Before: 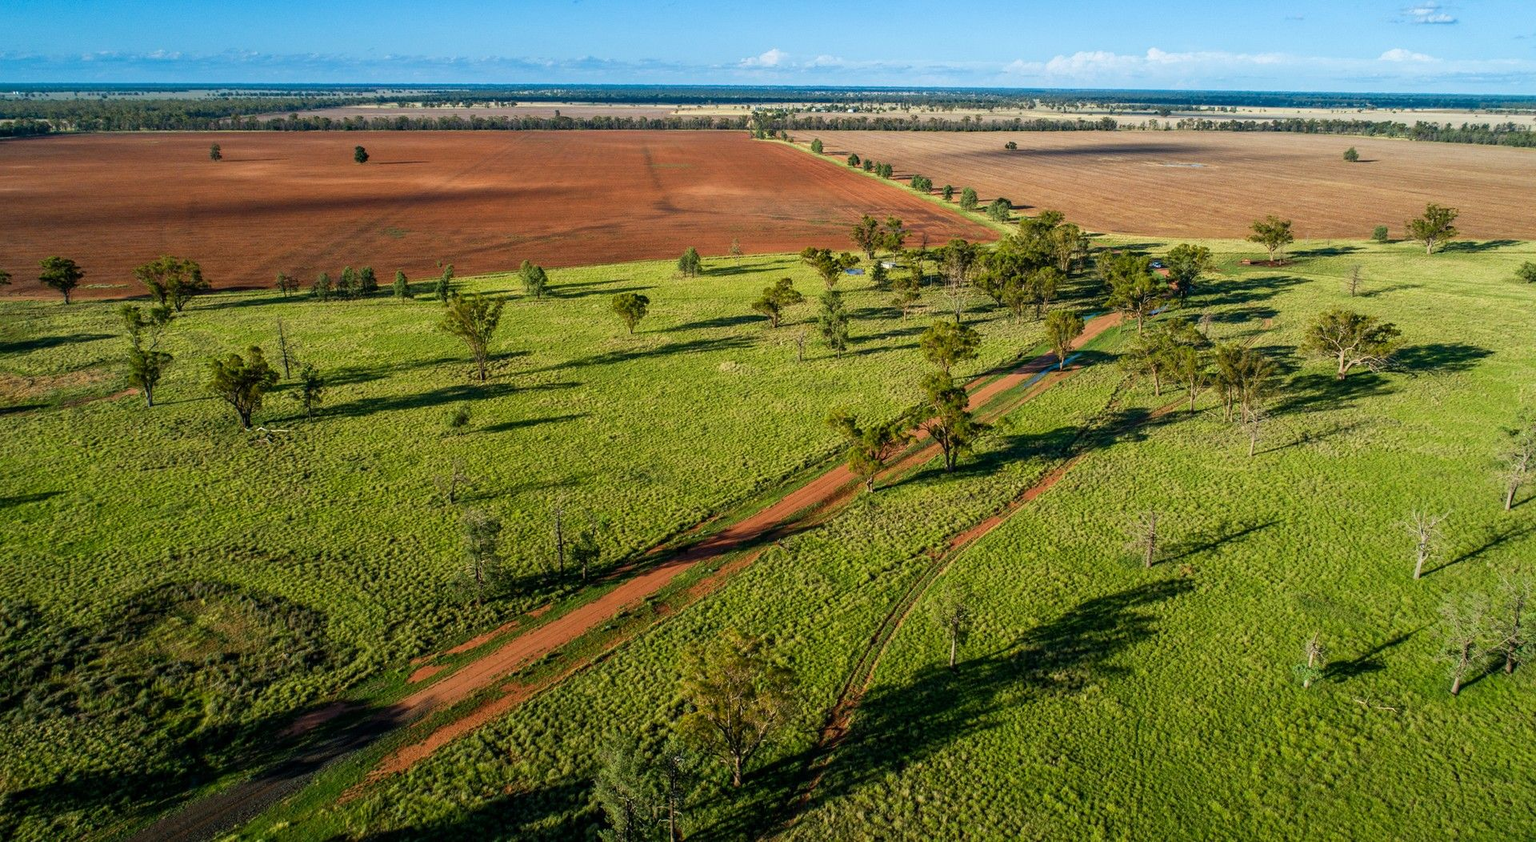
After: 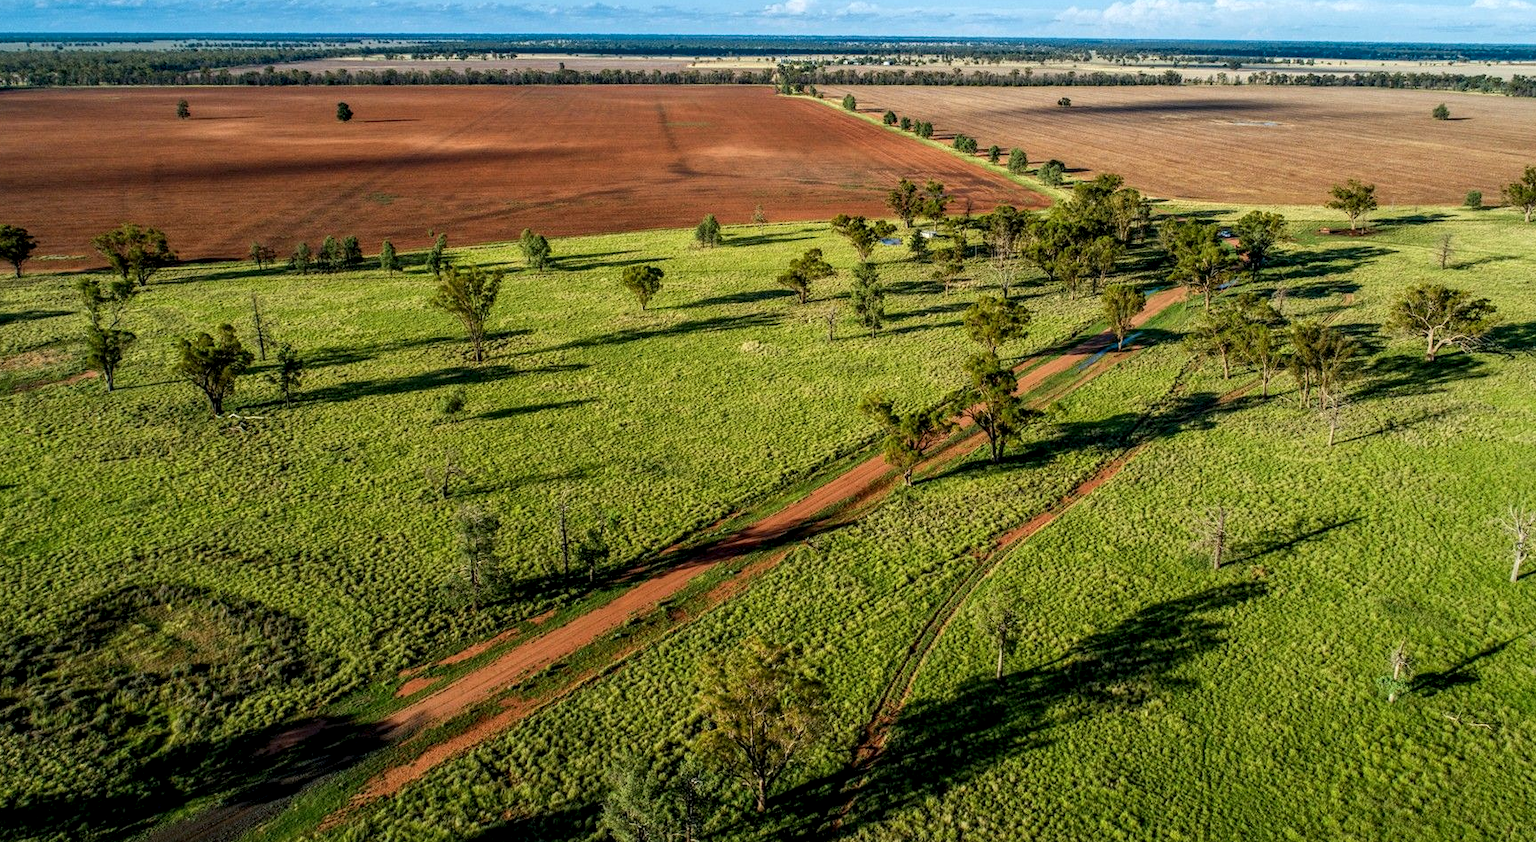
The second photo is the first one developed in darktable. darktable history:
crop: left 3.305%, top 6.436%, right 6.389%, bottom 3.258%
local contrast: highlights 40%, shadows 60%, detail 136%, midtone range 0.514
